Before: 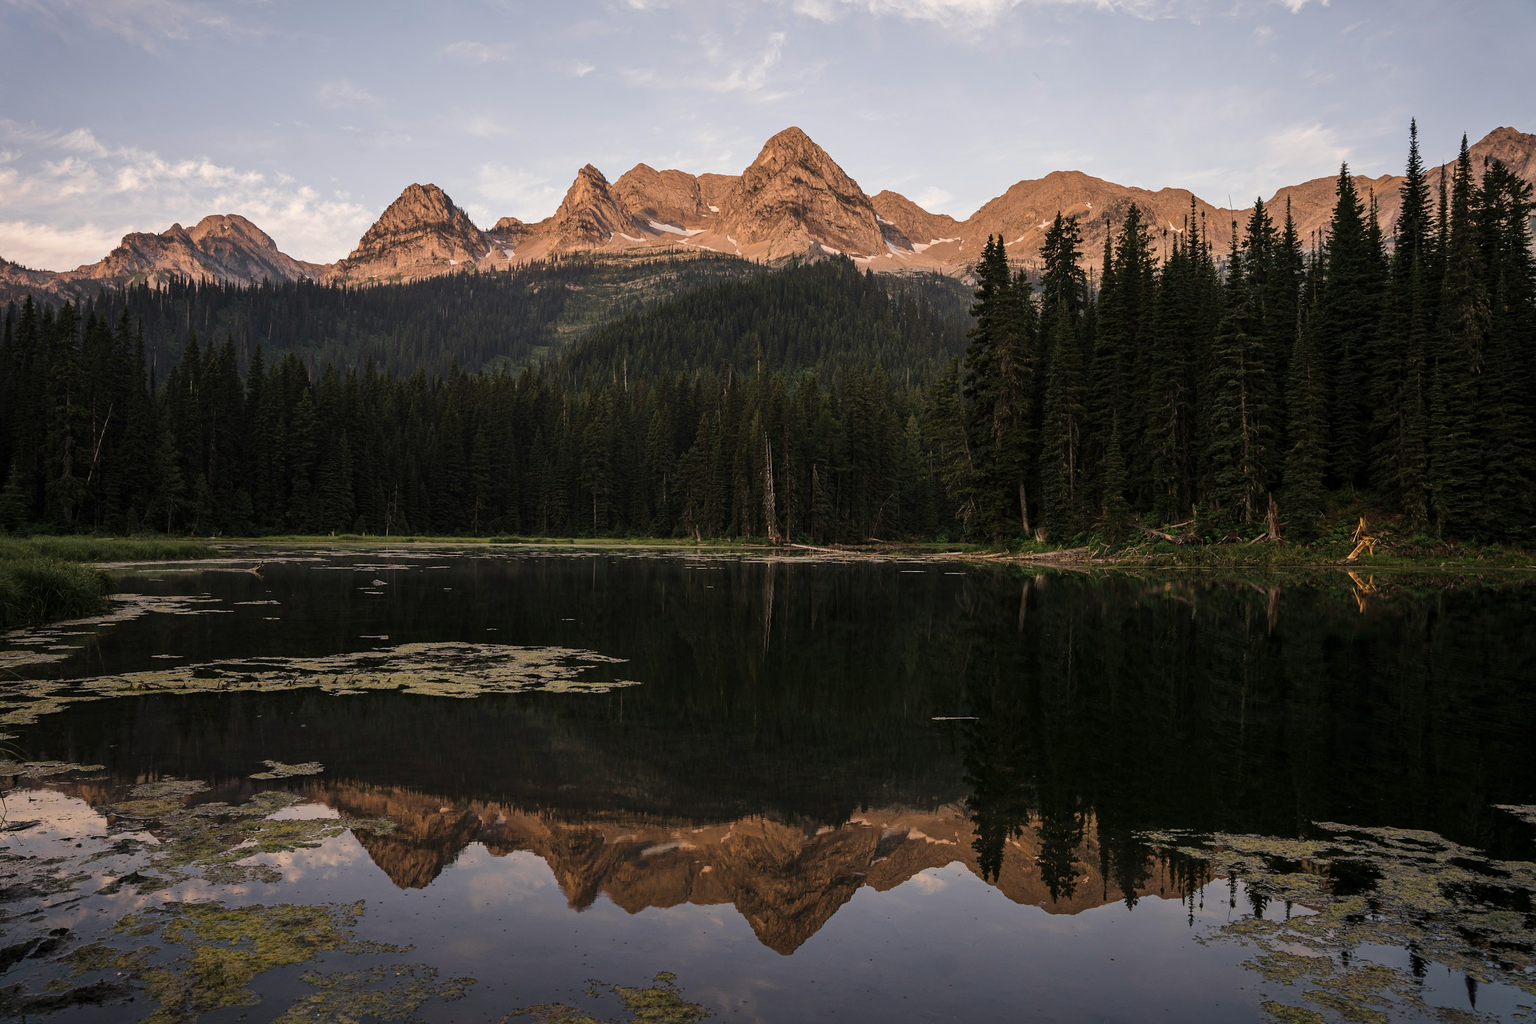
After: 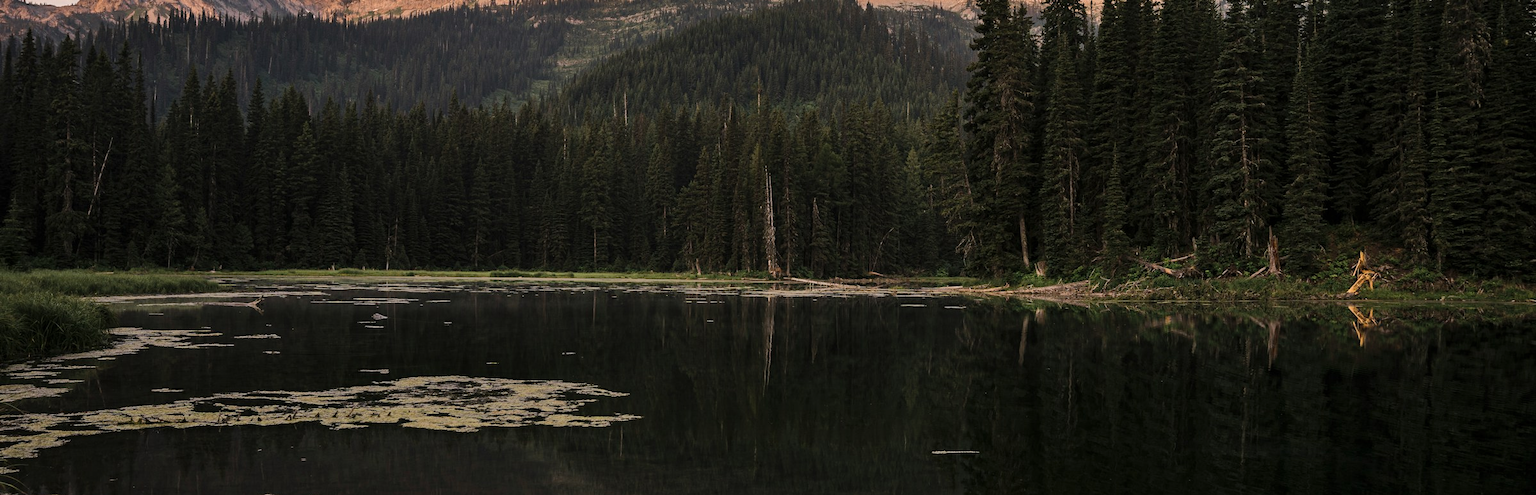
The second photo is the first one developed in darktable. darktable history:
shadows and highlights: shadows 29.32, highlights -29.32, low approximation 0.01, soften with gaussian
crop and rotate: top 26.056%, bottom 25.543%
